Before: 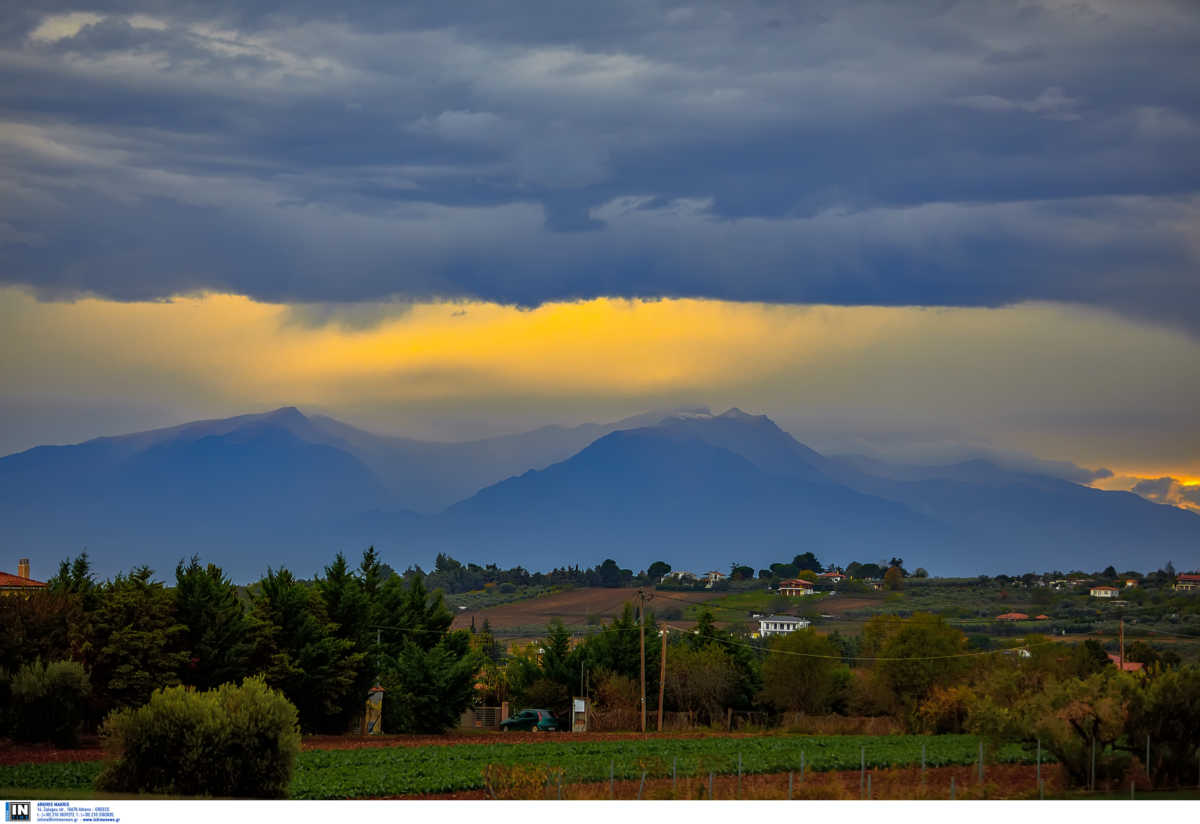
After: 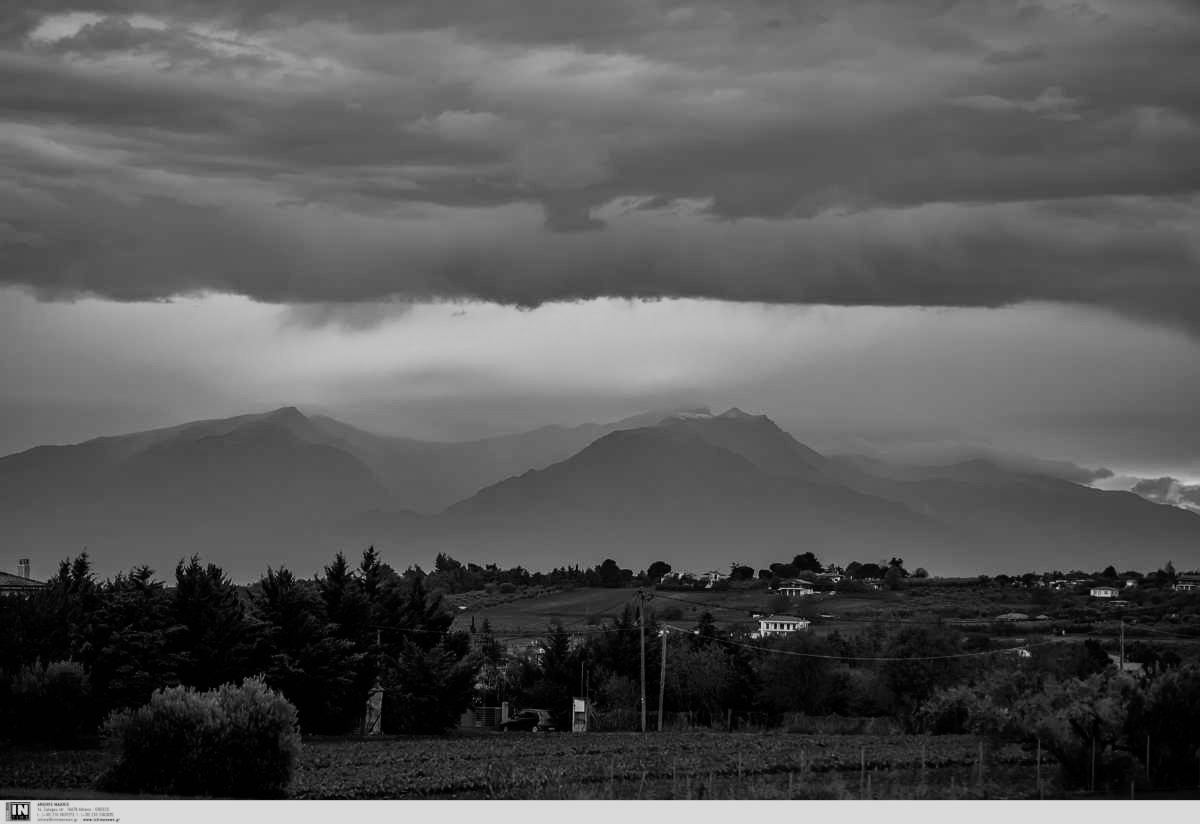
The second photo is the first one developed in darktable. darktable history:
white balance: red 1.009, blue 0.985
sigmoid: skew -0.2, preserve hue 0%, red attenuation 0.1, red rotation 0.035, green attenuation 0.1, green rotation -0.017, blue attenuation 0.15, blue rotation -0.052, base primaries Rec2020
monochrome: on, module defaults
